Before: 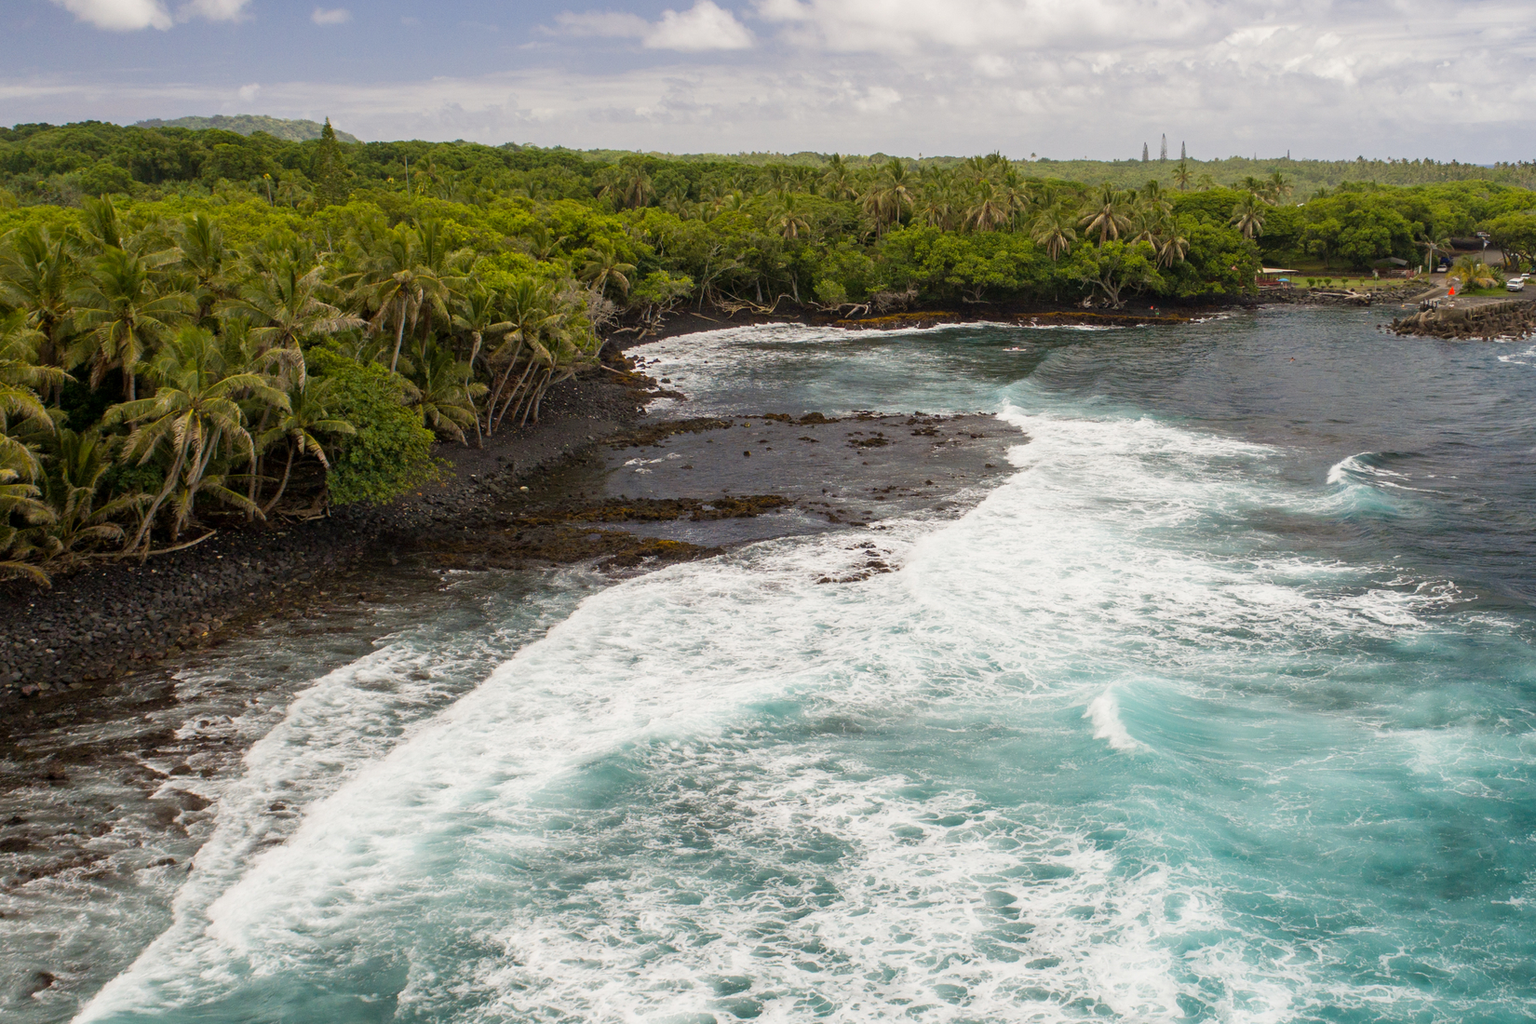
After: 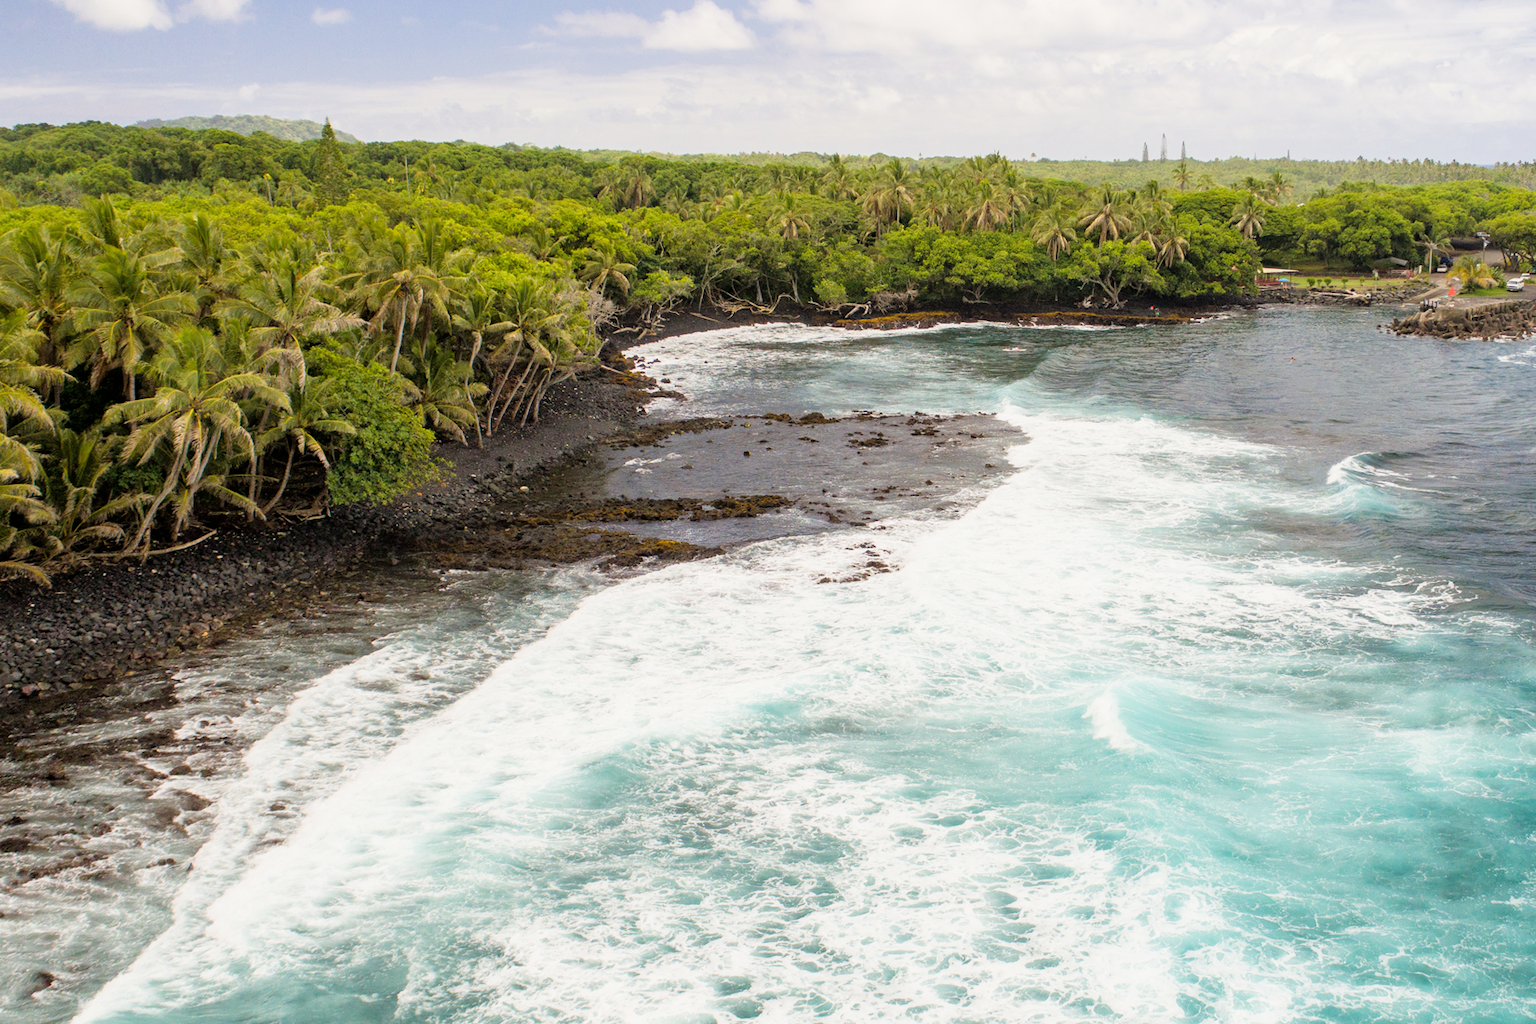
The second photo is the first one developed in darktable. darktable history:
exposure: black level correction 0, exposure 1.099 EV, compensate highlight preservation false
filmic rgb: black relative exposure -7.96 EV, white relative exposure 4.02 EV, hardness 4.2
